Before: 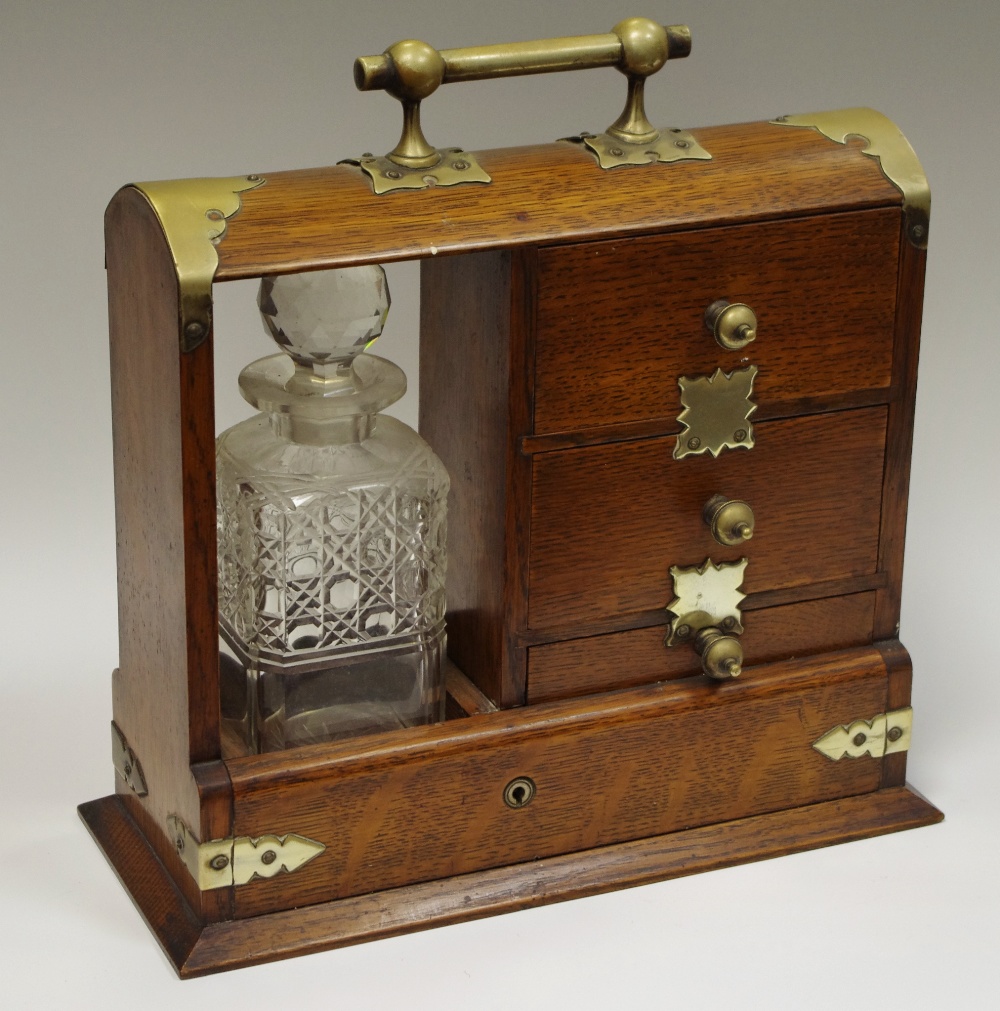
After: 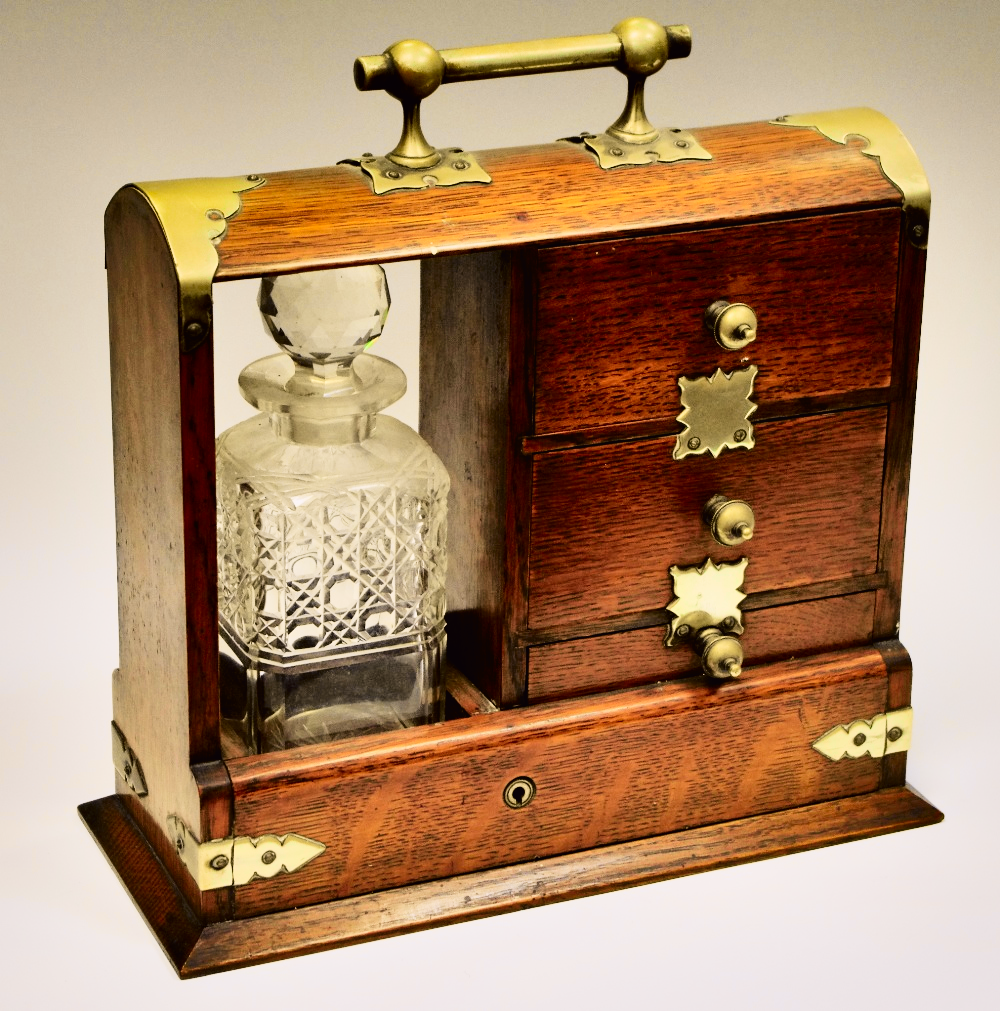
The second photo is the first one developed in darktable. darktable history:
color correction: highlights b* -0.047, saturation 1.1
tone curve: curves: ch0 [(0, 0.011) (0.053, 0.026) (0.174, 0.115) (0.398, 0.444) (0.673, 0.775) (0.829, 0.906) (0.991, 0.981)]; ch1 [(0, 0) (0.276, 0.206) (0.409, 0.383) (0.473, 0.458) (0.492, 0.501) (0.512, 0.513) (0.54, 0.543) (0.585, 0.617) (0.659, 0.686) (0.78, 0.8) (1, 1)]; ch2 [(0, 0) (0.438, 0.449) (0.473, 0.469) (0.503, 0.5) (0.523, 0.534) (0.562, 0.594) (0.612, 0.635) (0.695, 0.713) (1, 1)], color space Lab, independent channels, preserve colors none
exposure: exposure 0.918 EV, compensate highlight preservation false
shadows and highlights: radius 102.78, shadows 50.76, highlights -65.15, soften with gaussian
filmic rgb: black relative exposure -5.05 EV, white relative exposure 3.95 EV, hardness 2.89, contrast 1.299
